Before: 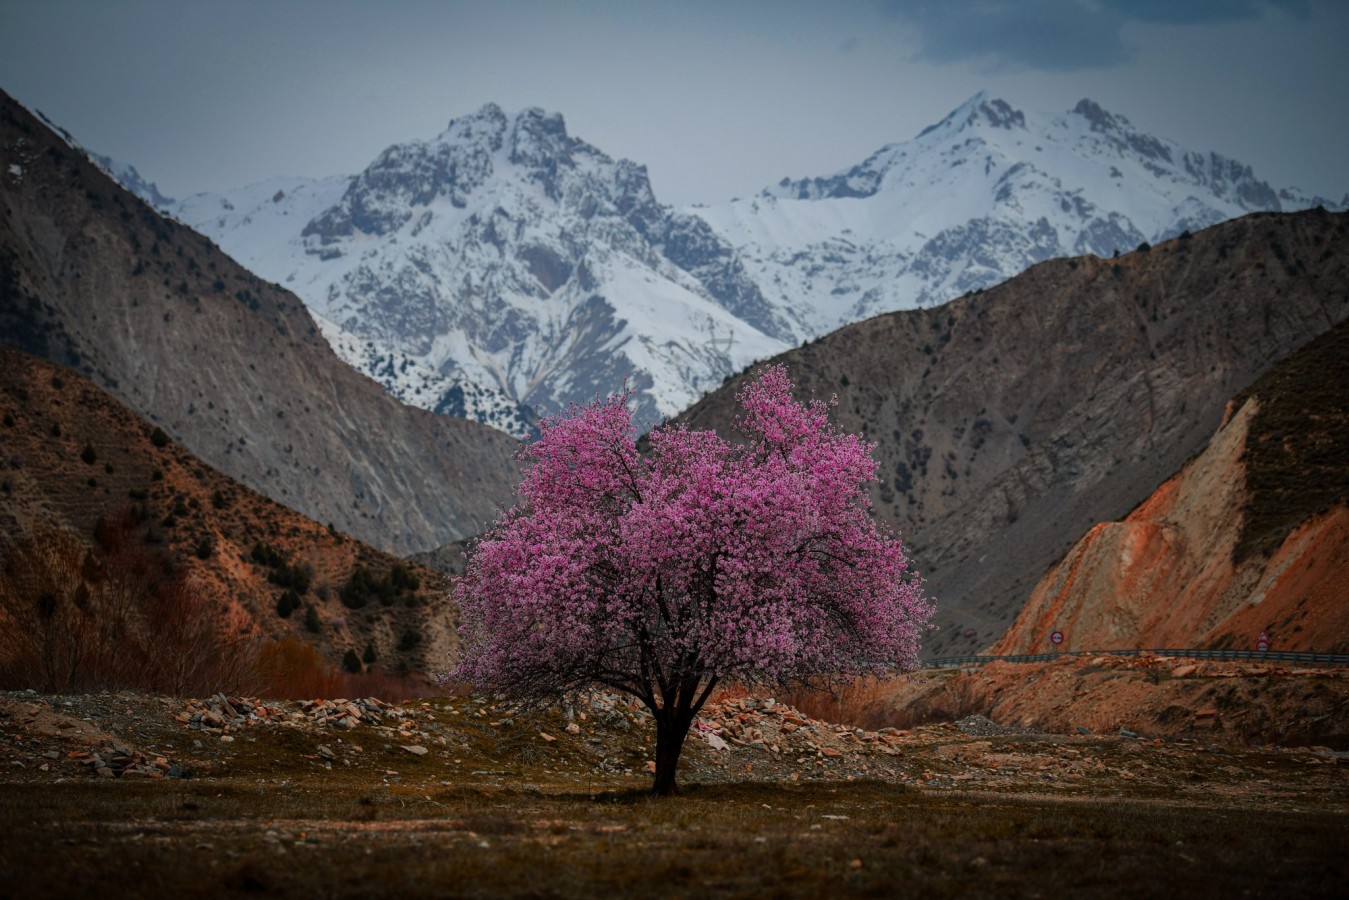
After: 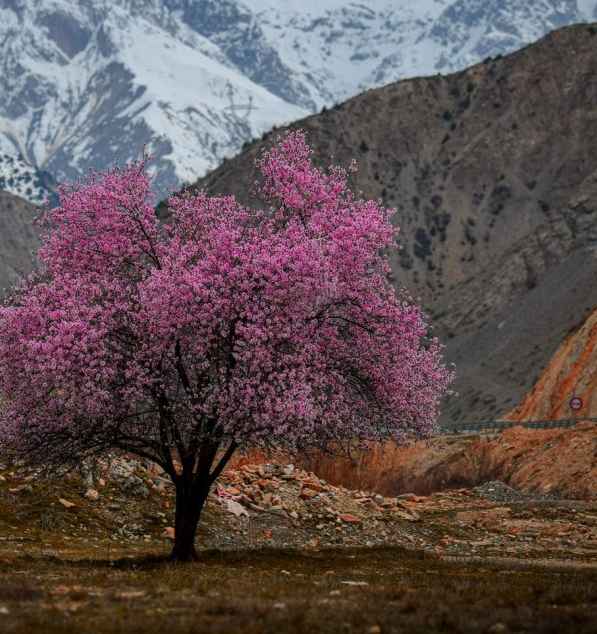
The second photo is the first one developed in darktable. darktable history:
exposure: exposure 0.246 EV, compensate highlight preservation false
local contrast: detail 109%
color zones: curves: ch1 [(0, 0.513) (0.143, 0.524) (0.286, 0.511) (0.429, 0.506) (0.571, 0.503) (0.714, 0.503) (0.857, 0.508) (1, 0.513)]
crop: left 35.698%, top 26.075%, right 20.021%, bottom 3.459%
